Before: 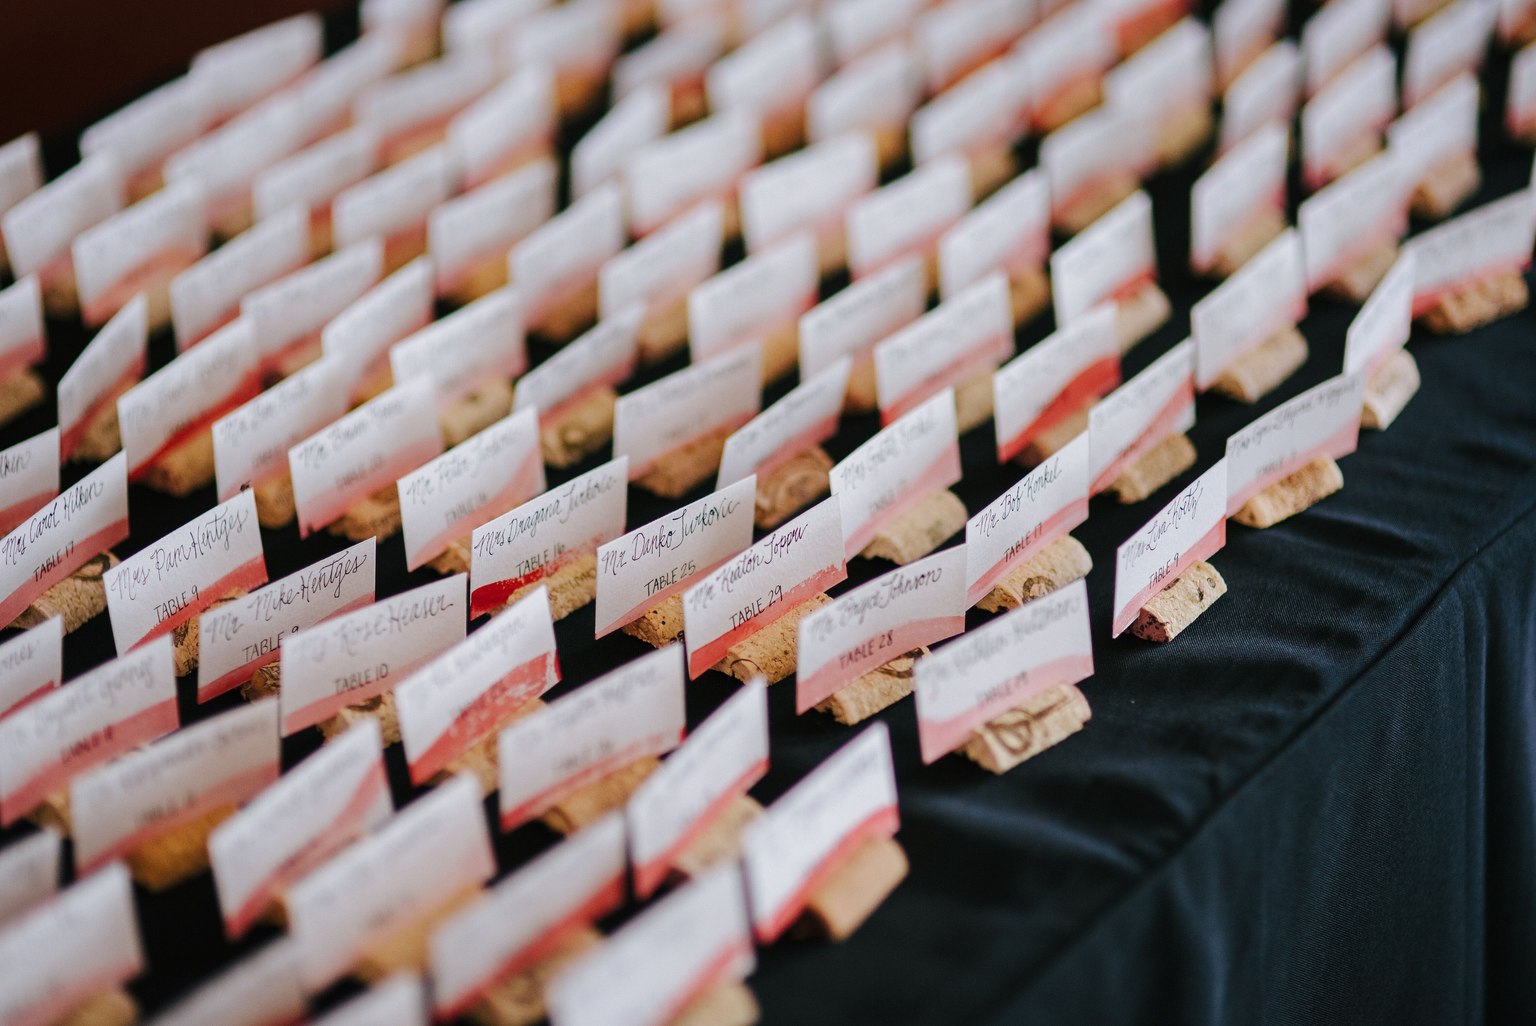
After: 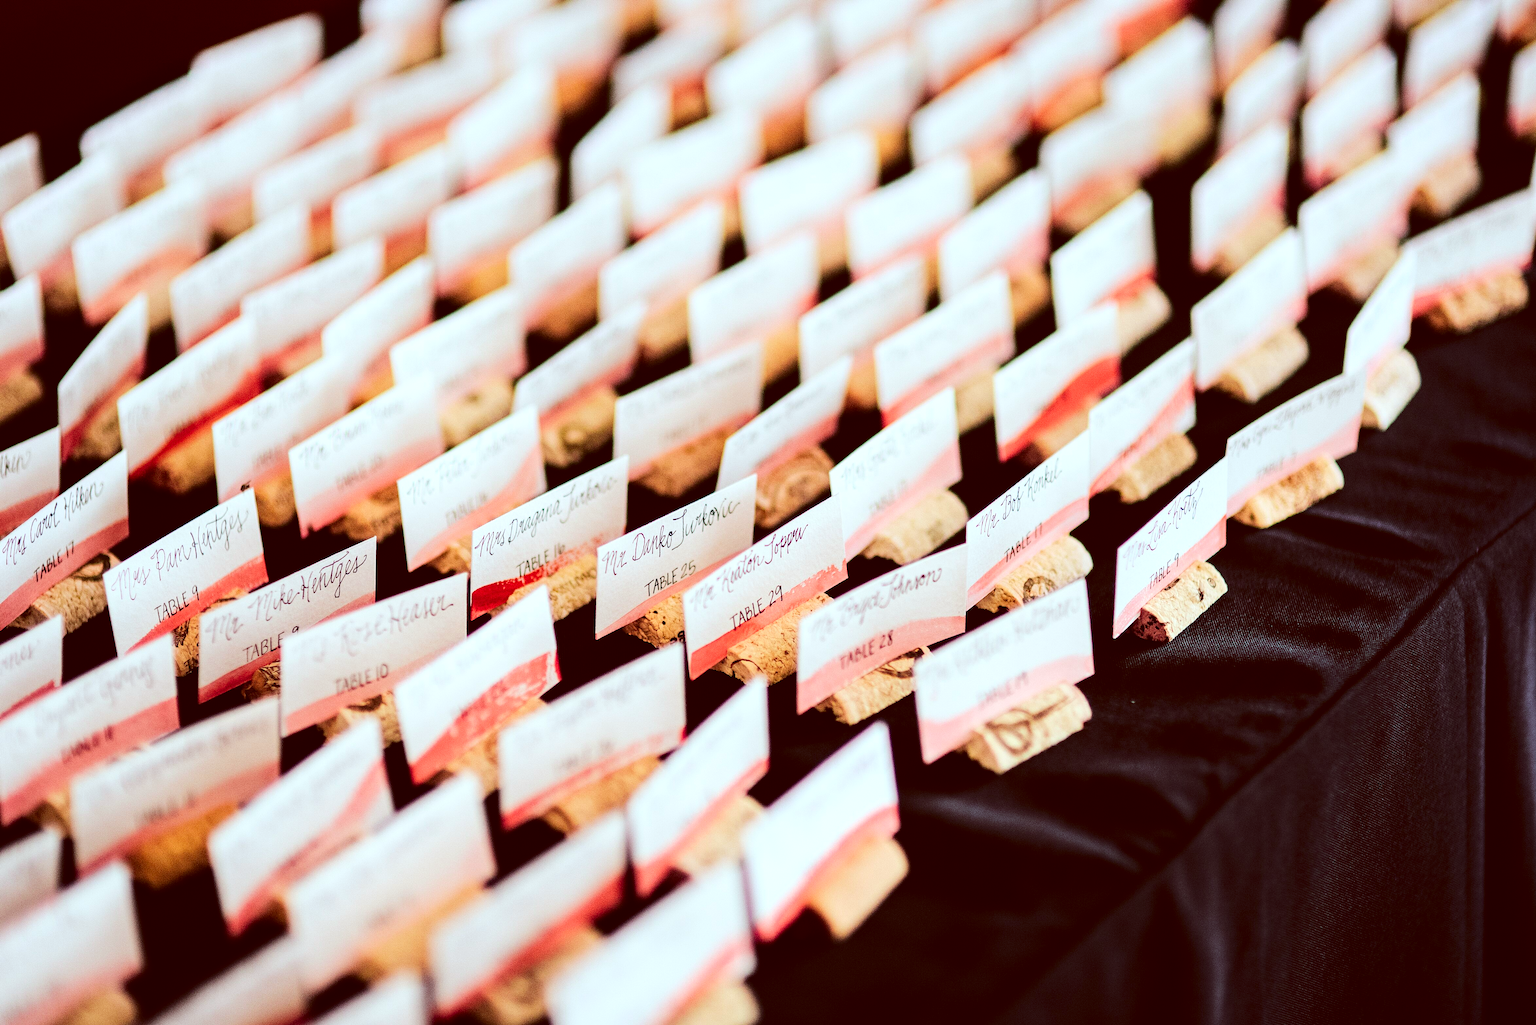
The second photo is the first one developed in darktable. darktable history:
base curve: curves: ch0 [(0, 0) (0.032, 0.025) (0.121, 0.166) (0.206, 0.329) (0.605, 0.79) (1, 1)]
tone equalizer: -8 EV -0.399 EV, -7 EV -0.414 EV, -6 EV -0.298 EV, -5 EV -0.25 EV, -3 EV 0.221 EV, -2 EV 0.356 EV, -1 EV 0.377 EV, +0 EV 0.445 EV, mask exposure compensation -0.488 EV
local contrast: highlights 100%, shadows 98%, detail 119%, midtone range 0.2
color correction: highlights a* -7.06, highlights b* -0.195, shadows a* 20.79, shadows b* 11.09
